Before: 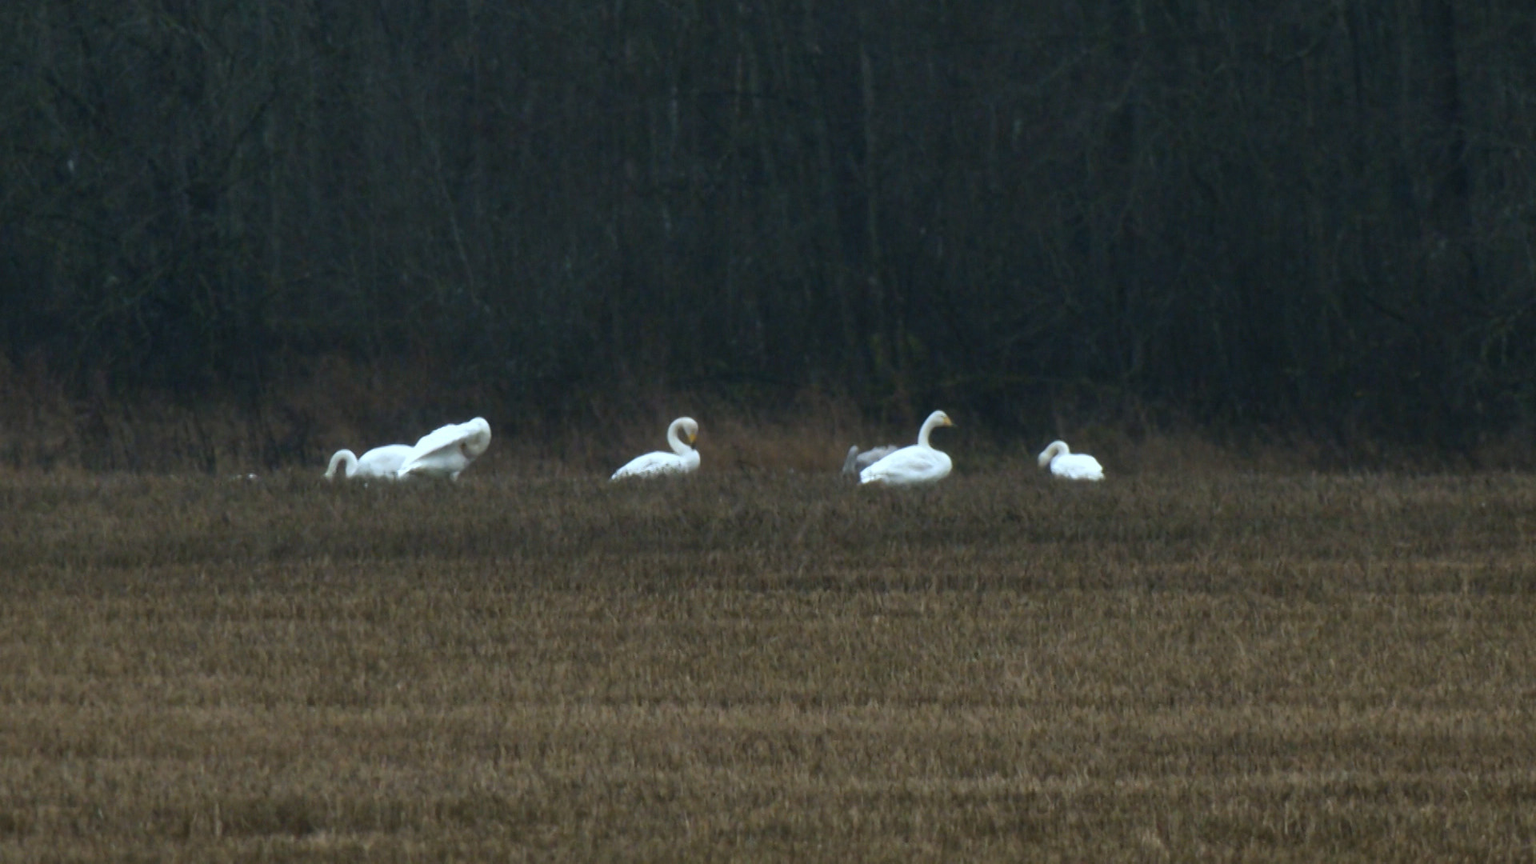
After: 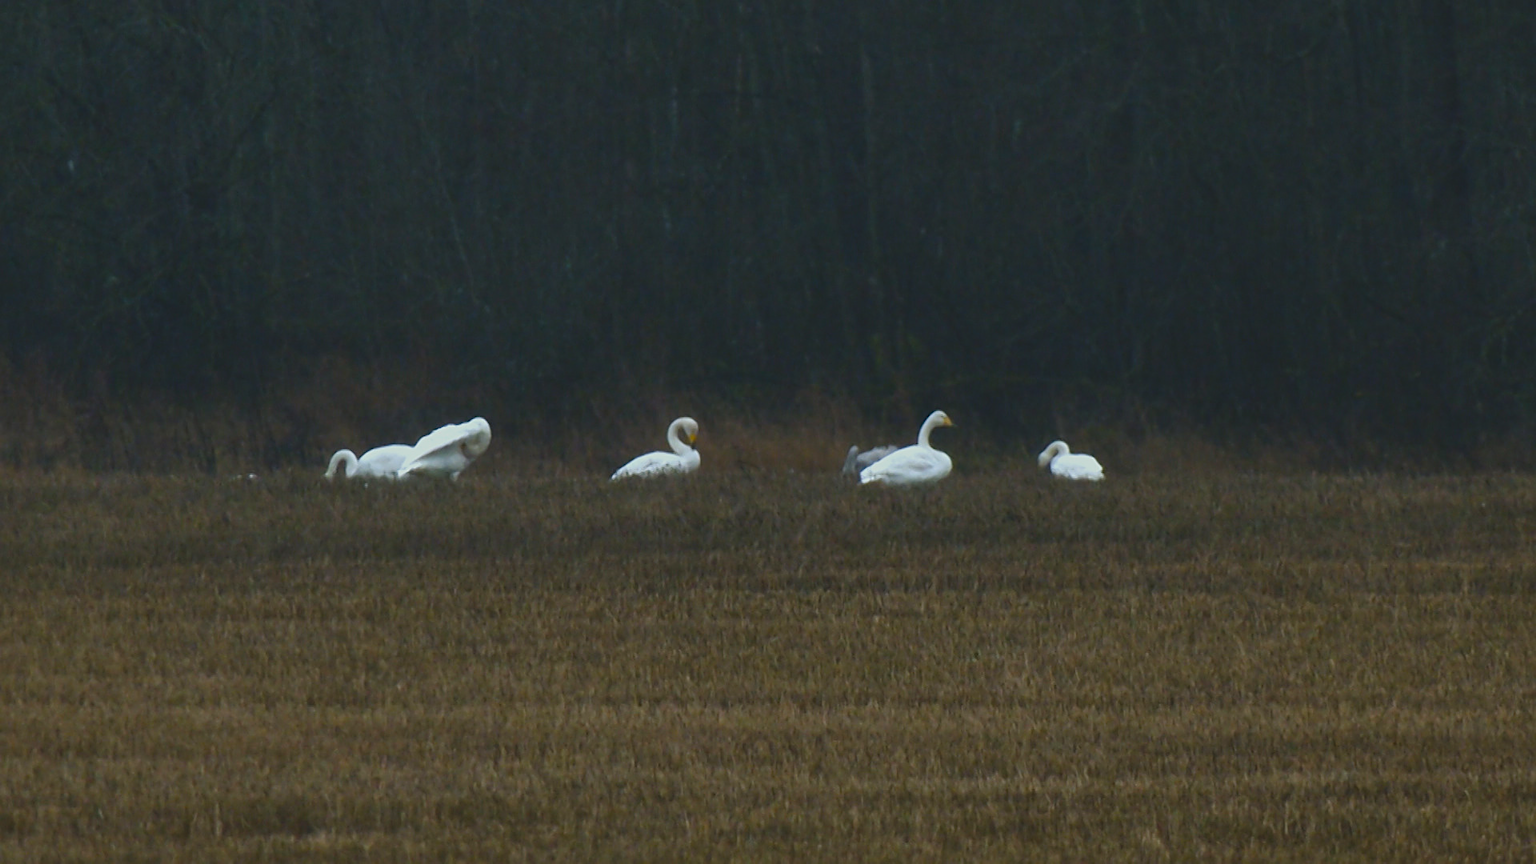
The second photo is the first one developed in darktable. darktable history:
sharpen: on, module defaults
color balance rgb: highlights gain › chroma 1.056%, highlights gain › hue 60.02°, perceptual saturation grading › global saturation 34.531%, perceptual saturation grading › highlights -24.797%, perceptual saturation grading › shadows 49.351%
exposure: black level correction -0.015, exposure -0.535 EV, compensate highlight preservation false
